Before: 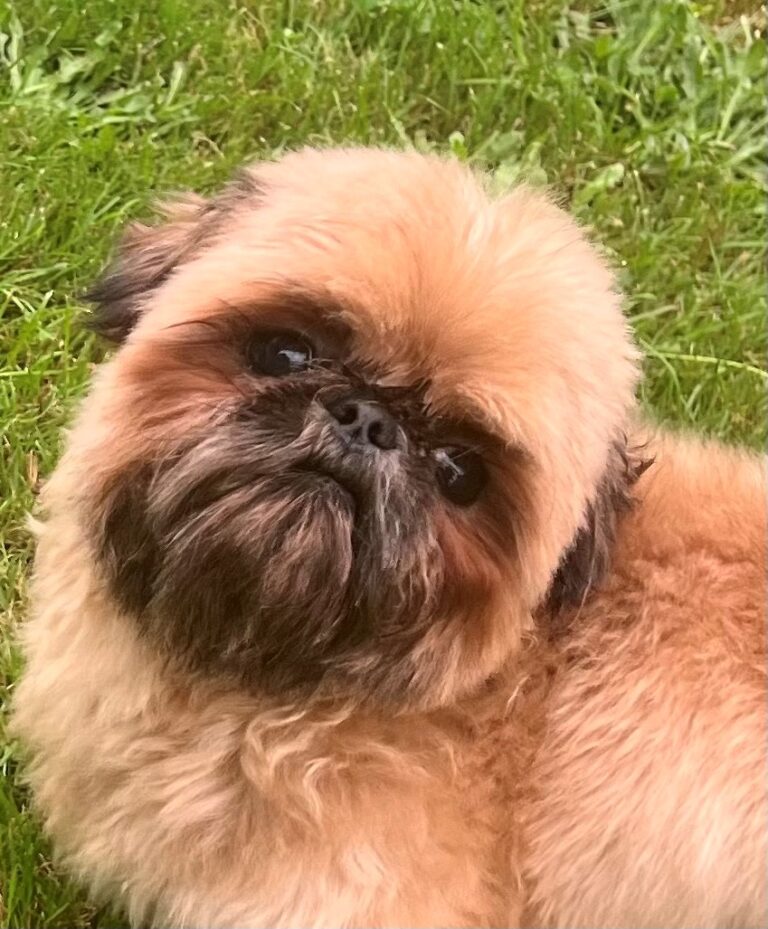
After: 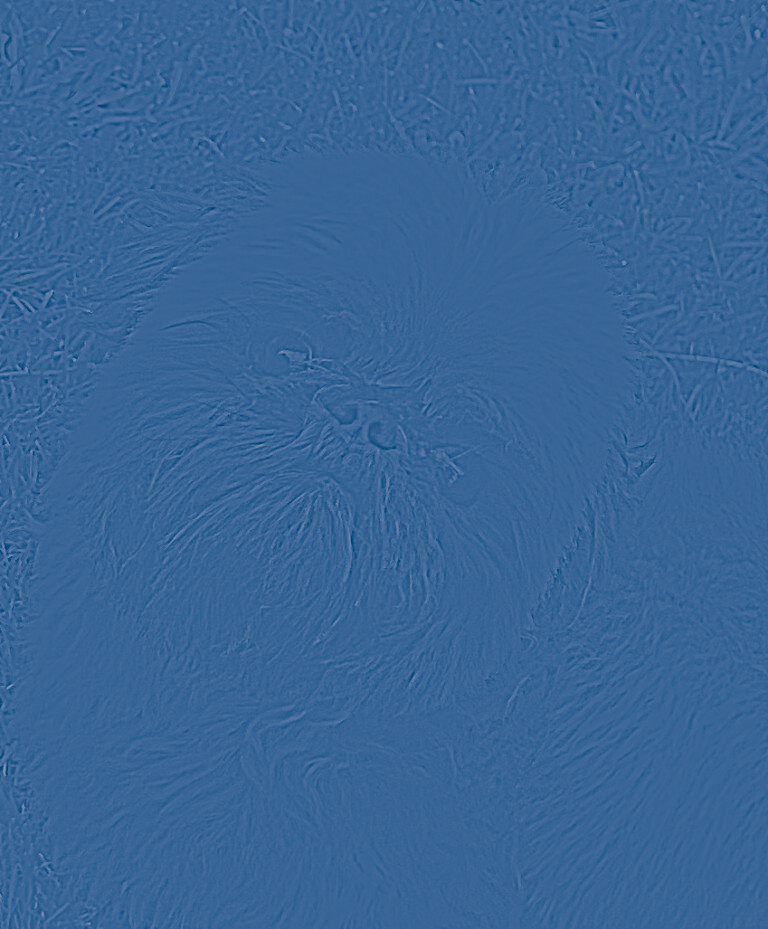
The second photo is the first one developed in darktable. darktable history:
local contrast: detail 130%
haze removal: strength 0.53, distance 0.925, compatibility mode true, adaptive false
tone equalizer: -8 EV 0.25 EV, -7 EV 0.417 EV, -6 EV 0.417 EV, -5 EV 0.25 EV, -3 EV -0.25 EV, -2 EV -0.417 EV, -1 EV -0.417 EV, +0 EV -0.25 EV, edges refinement/feathering 500, mask exposure compensation -1.57 EV, preserve details guided filter
highpass: sharpness 9.84%, contrast boost 9.94%
split-toning: shadows › hue 226.8°, shadows › saturation 1, highlights › saturation 0, balance -61.41
